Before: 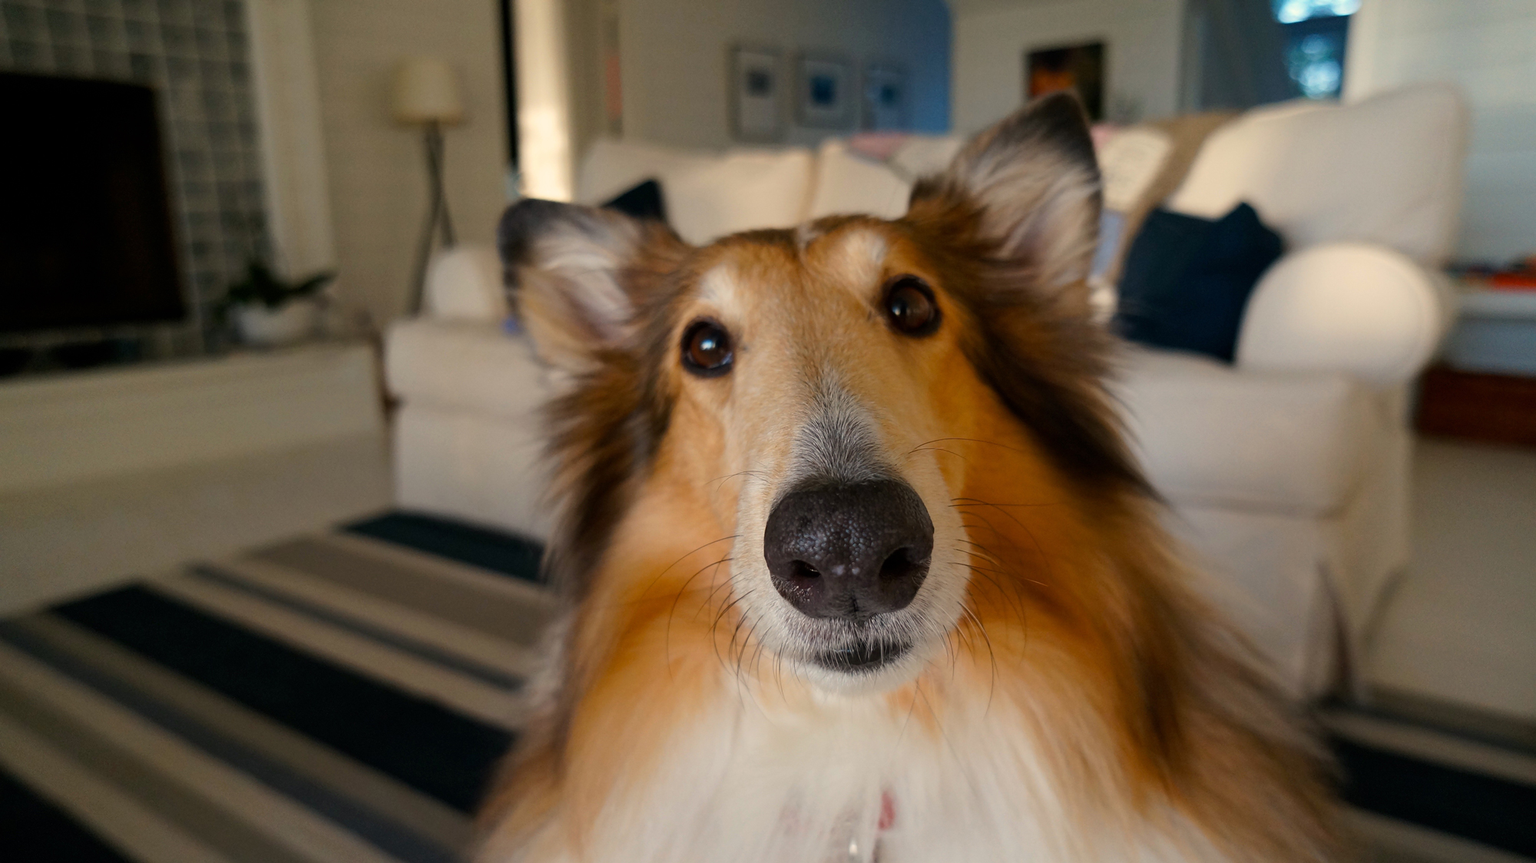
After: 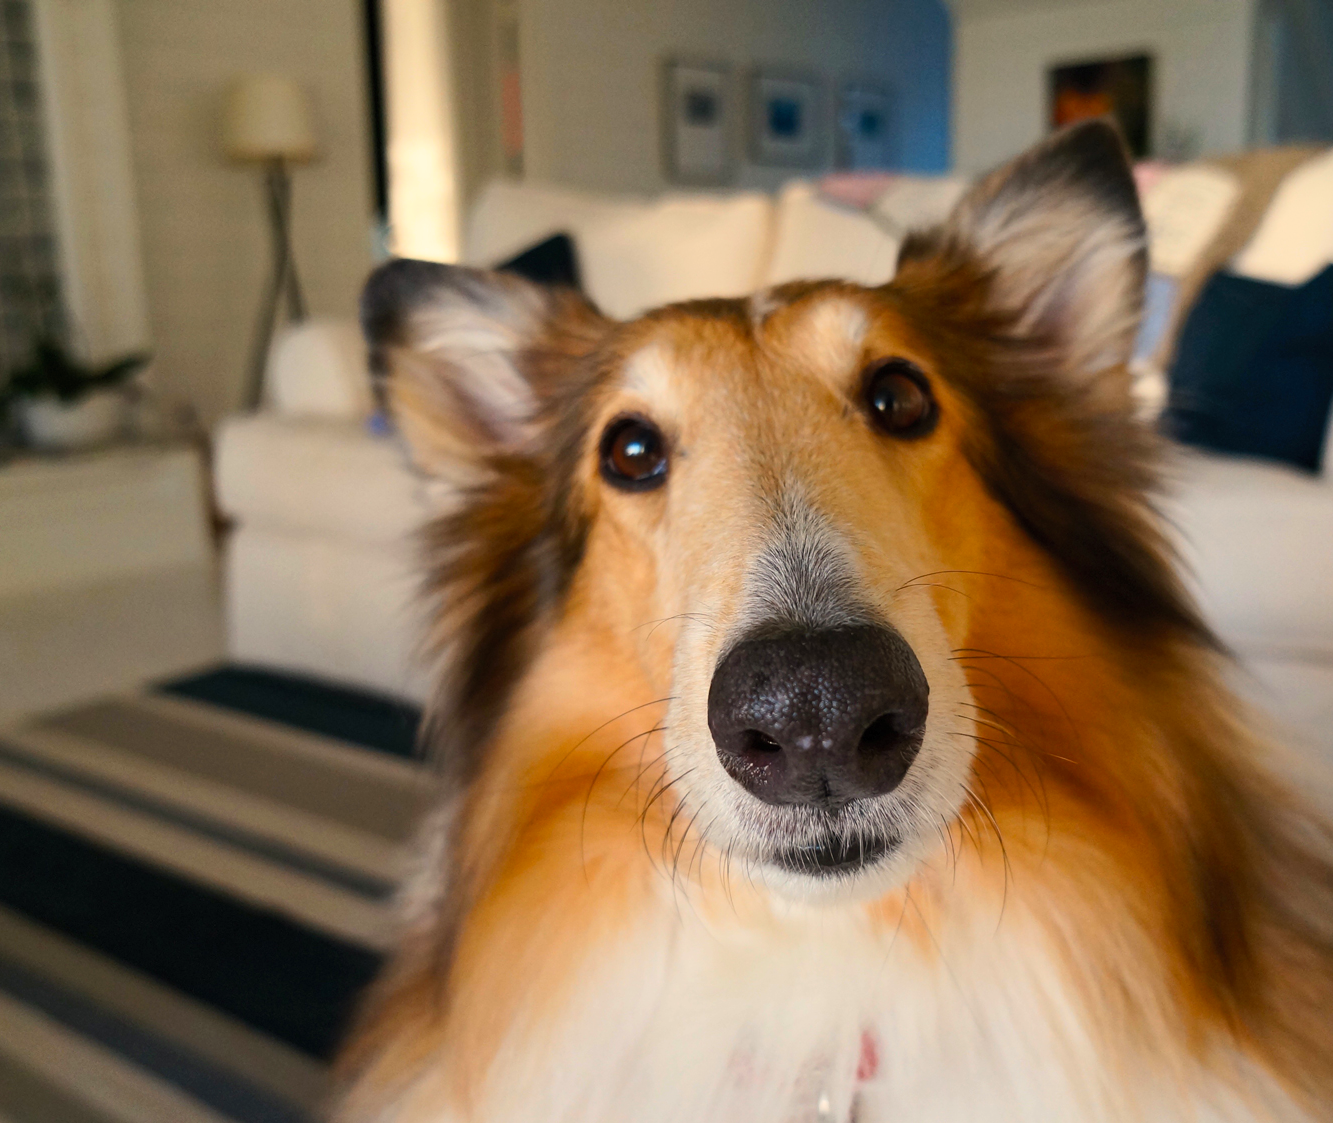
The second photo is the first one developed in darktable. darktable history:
contrast brightness saturation: contrast 0.2, brightness 0.16, saturation 0.22
crop and rotate: left 14.385%, right 18.948%
